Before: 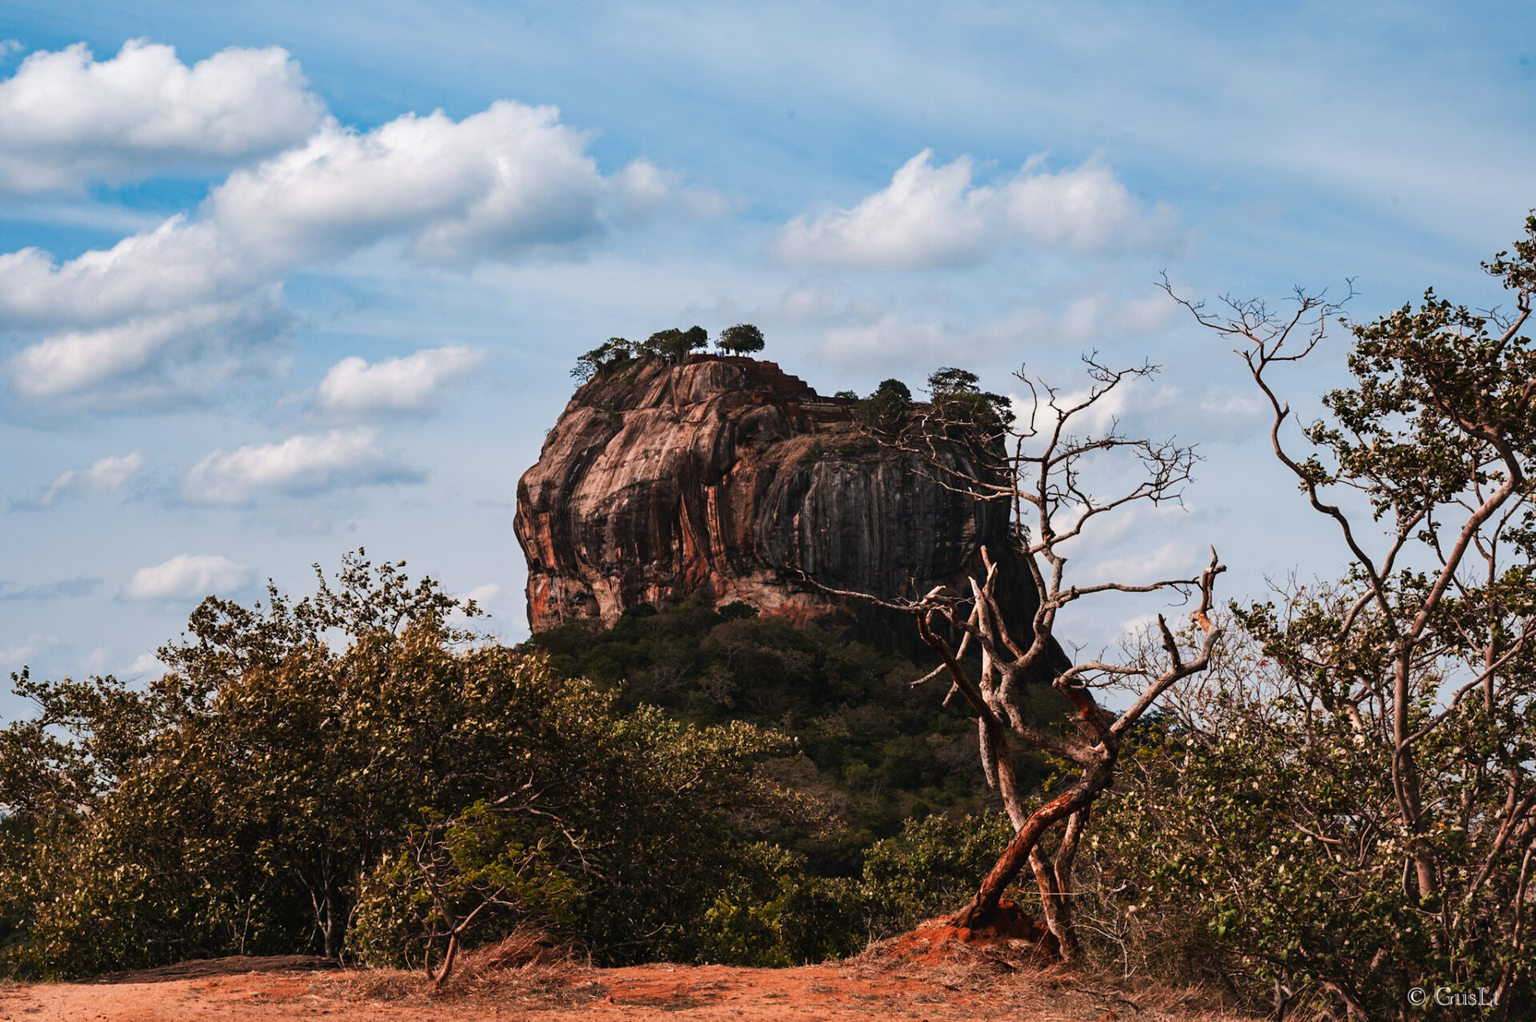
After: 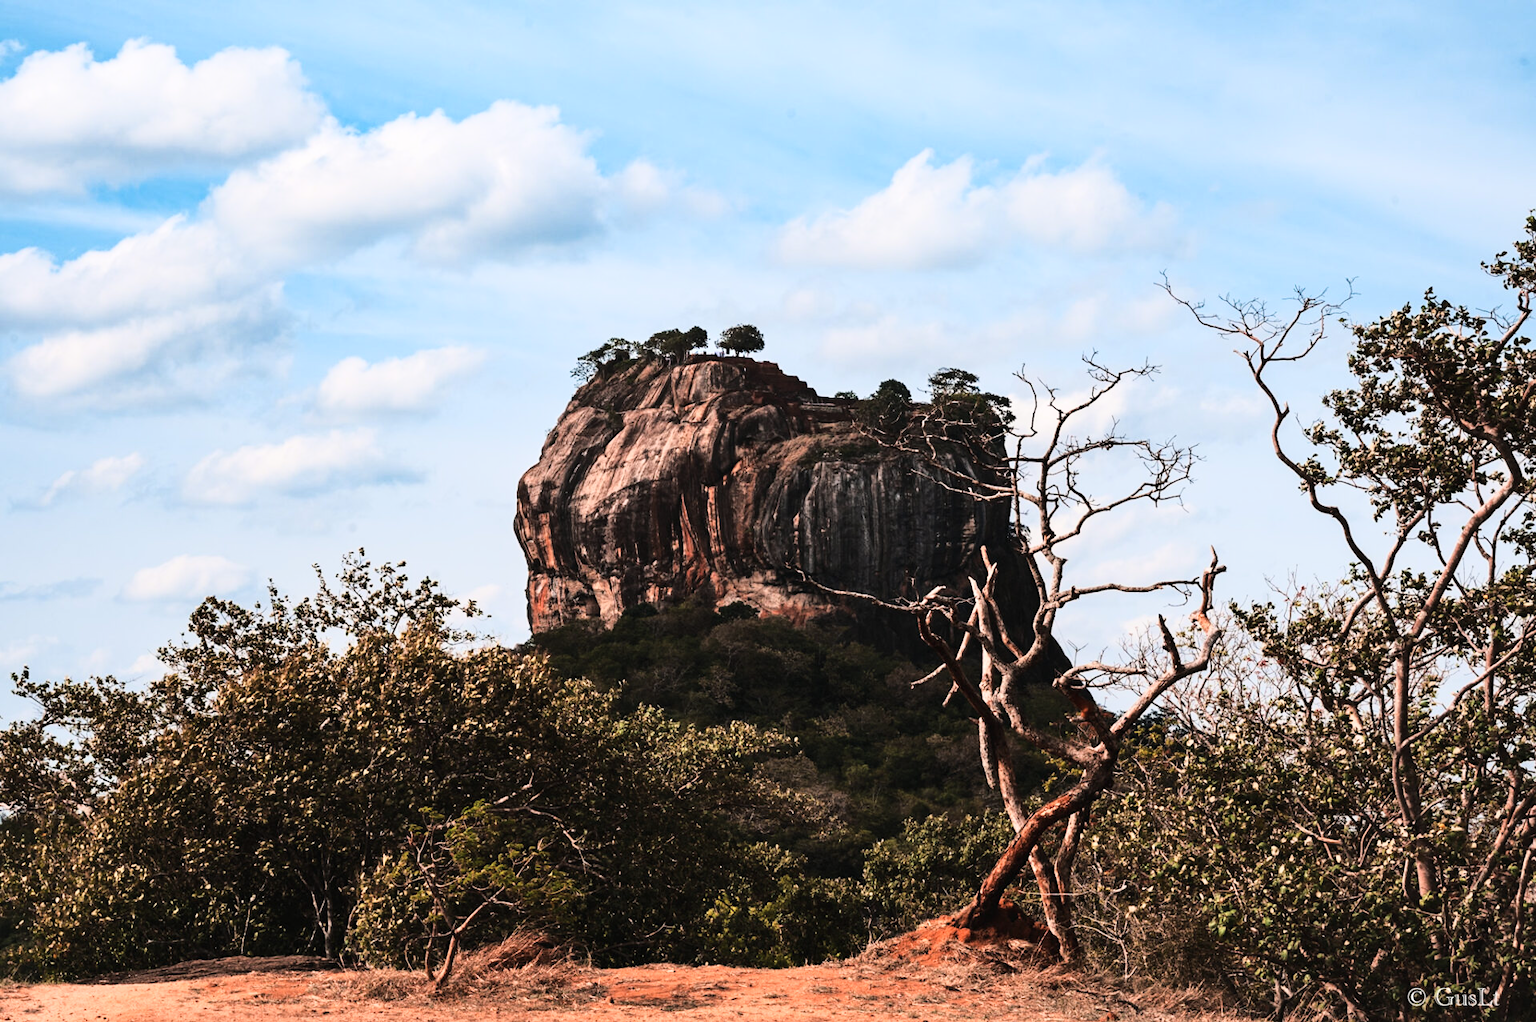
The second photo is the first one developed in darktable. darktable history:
contrast brightness saturation: saturation -0.17
base curve: curves: ch0 [(0, 0) (0.028, 0.03) (0.121, 0.232) (0.46, 0.748) (0.859, 0.968) (1, 1)]
